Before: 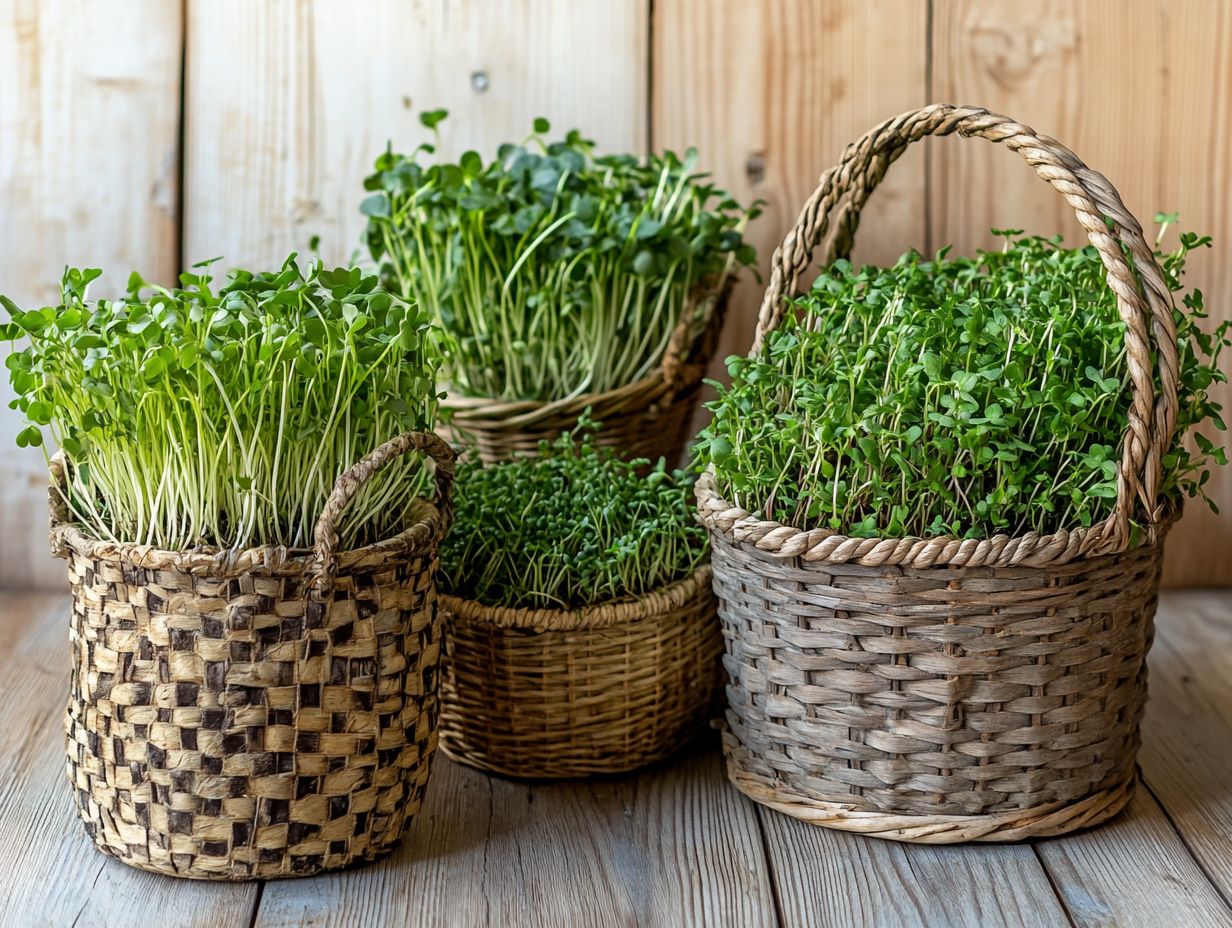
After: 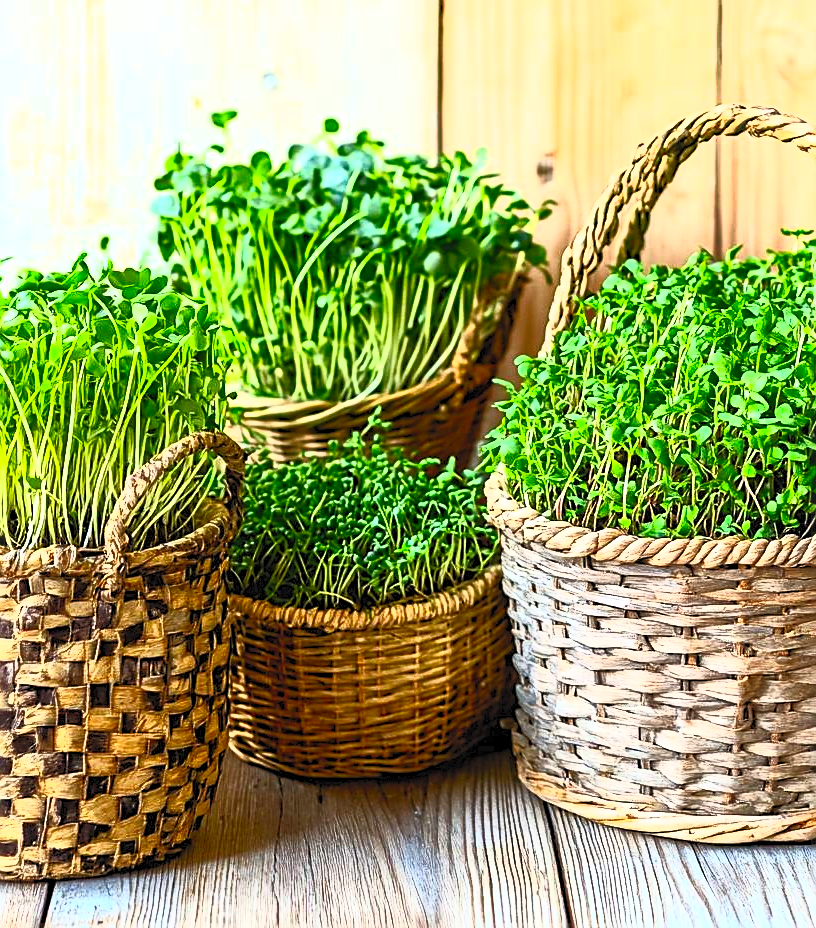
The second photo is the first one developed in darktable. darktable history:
levels: gray 50.89%, levels [0.018, 0.493, 1]
contrast brightness saturation: contrast 0.989, brightness 0.99, saturation 0.981
crop: left 17.084%, right 16.68%
sharpen: on, module defaults
